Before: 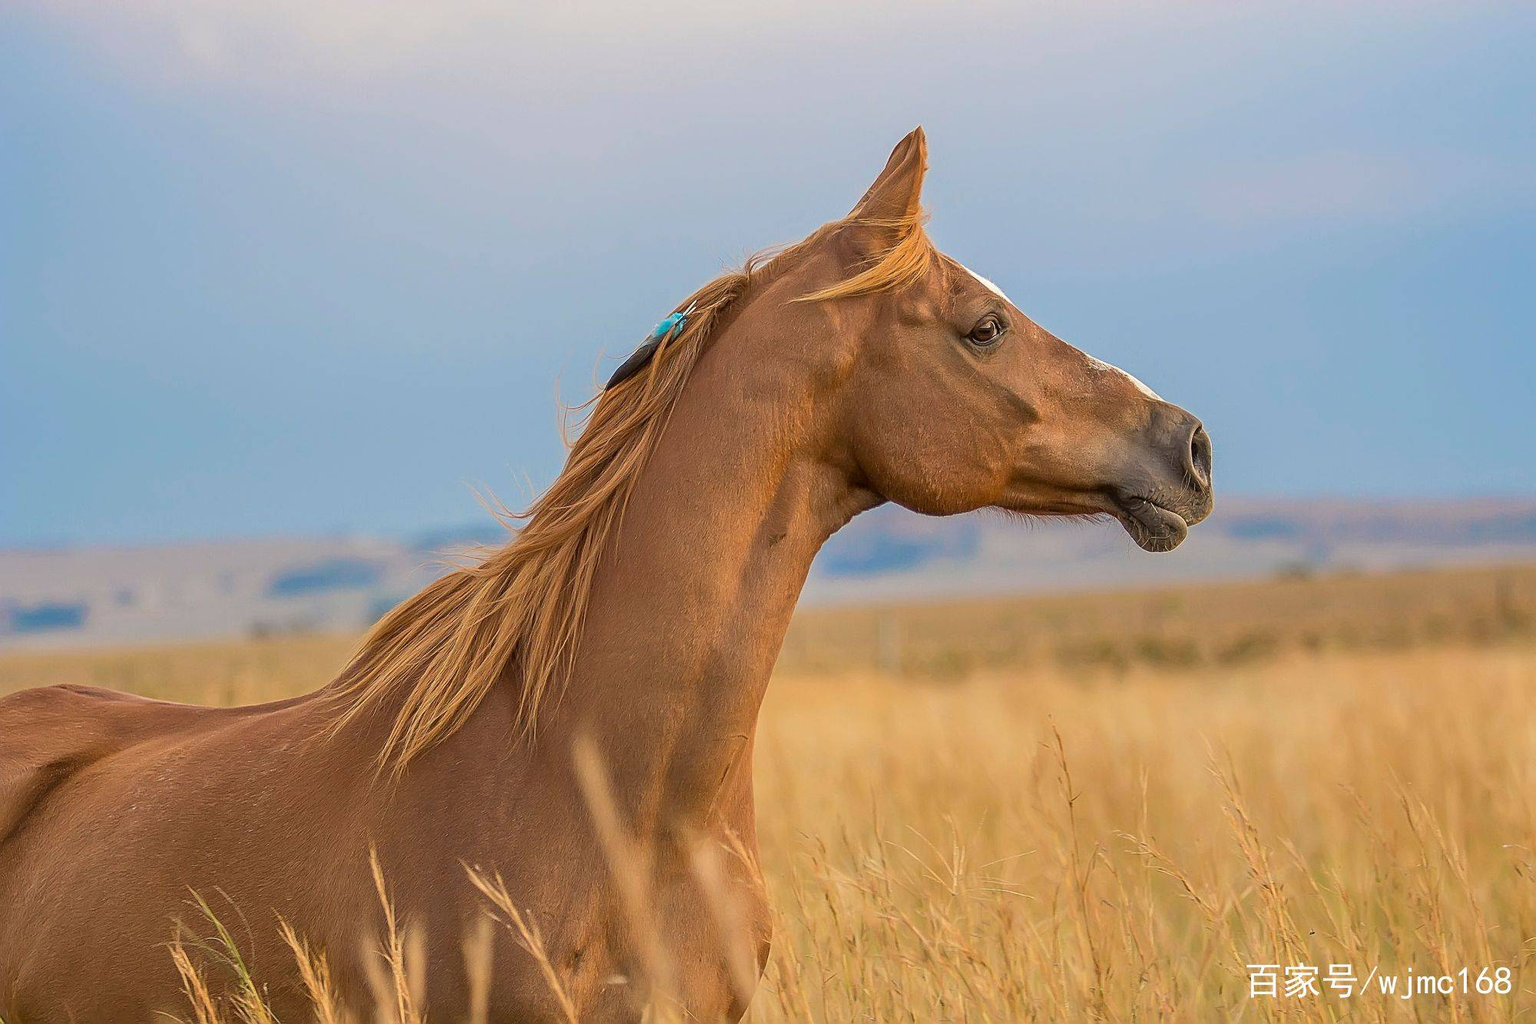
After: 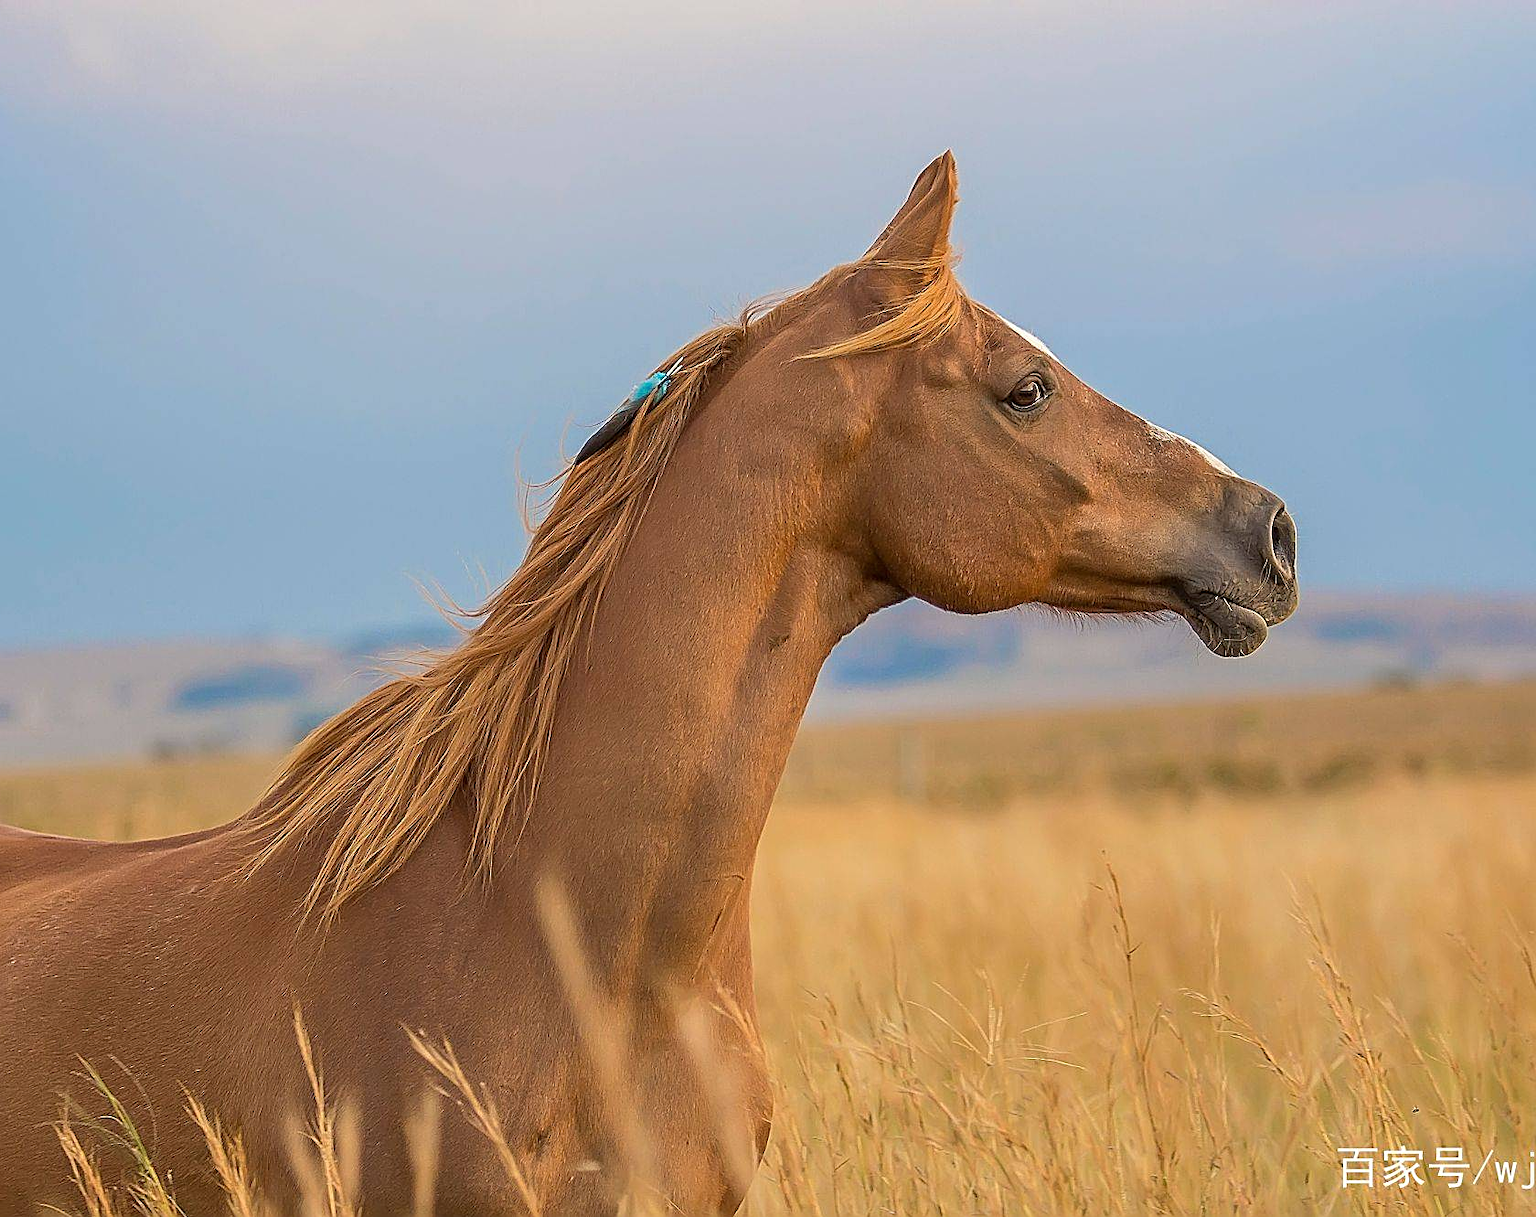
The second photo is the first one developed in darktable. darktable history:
crop: left 8.026%, right 7.374%
sharpen: on, module defaults
